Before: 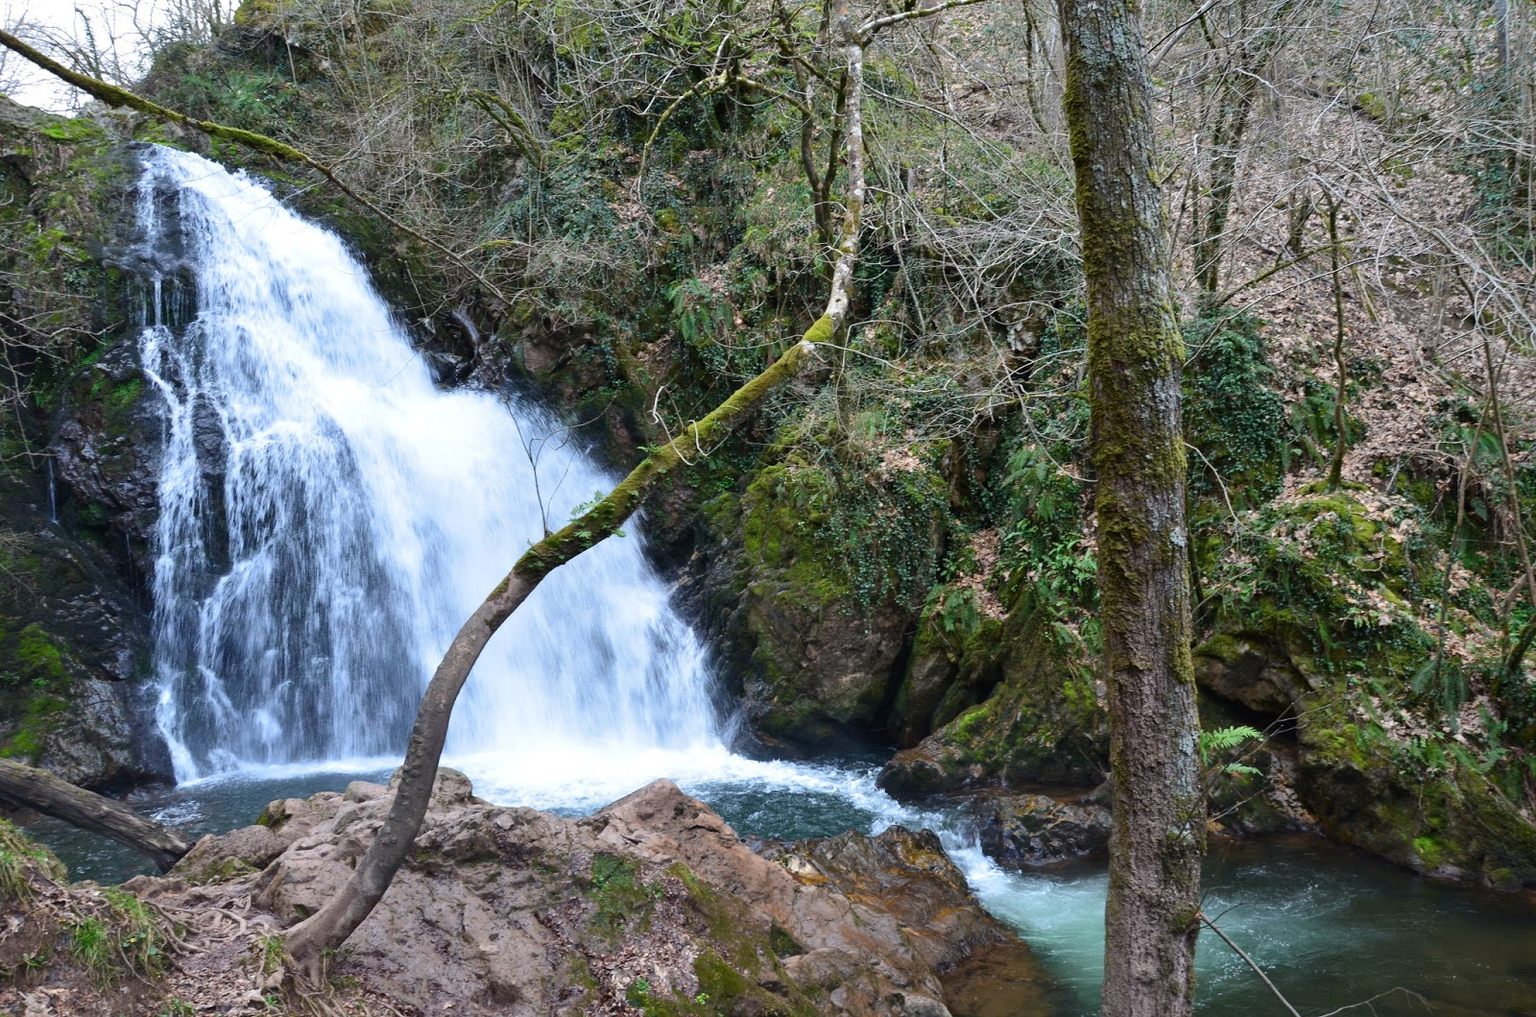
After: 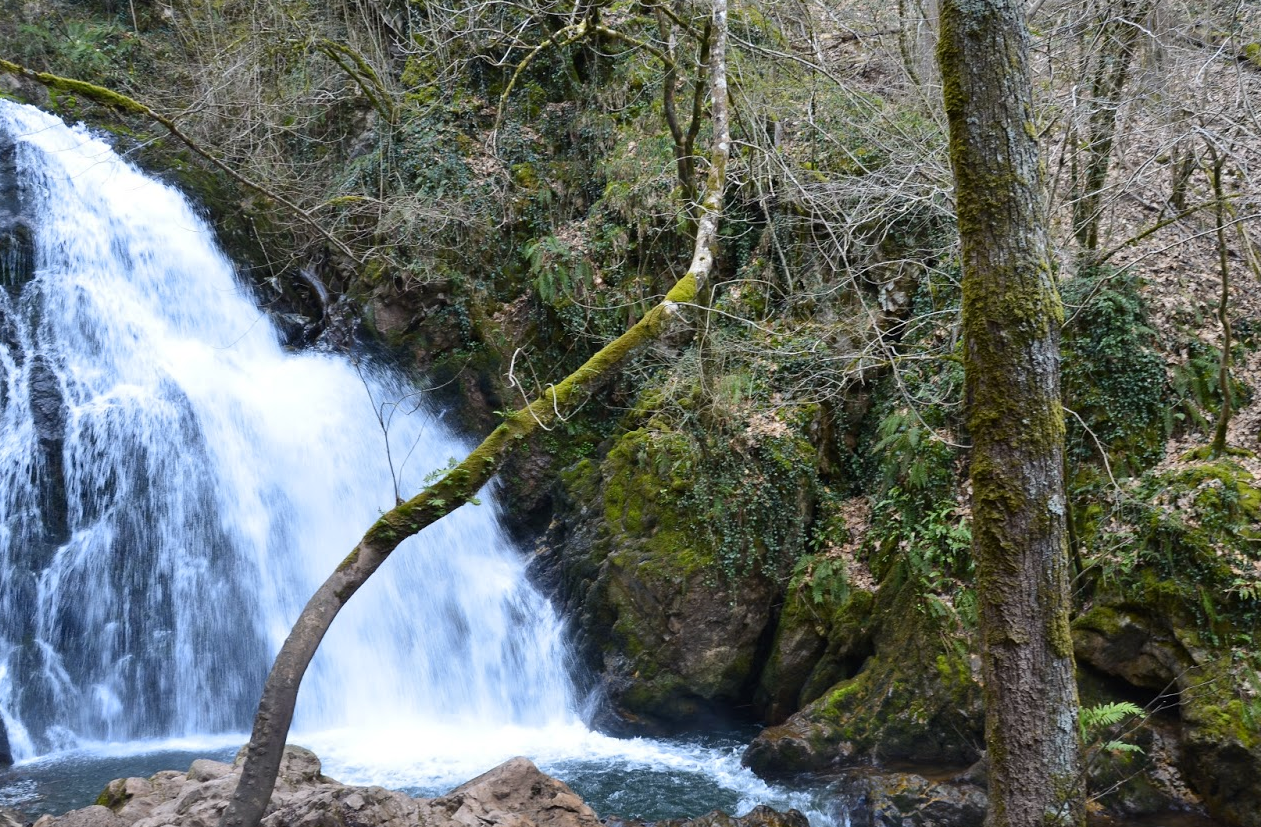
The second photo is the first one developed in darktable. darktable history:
color contrast: green-magenta contrast 0.8, blue-yellow contrast 1.1, unbound 0
crop and rotate: left 10.77%, top 5.1%, right 10.41%, bottom 16.76%
